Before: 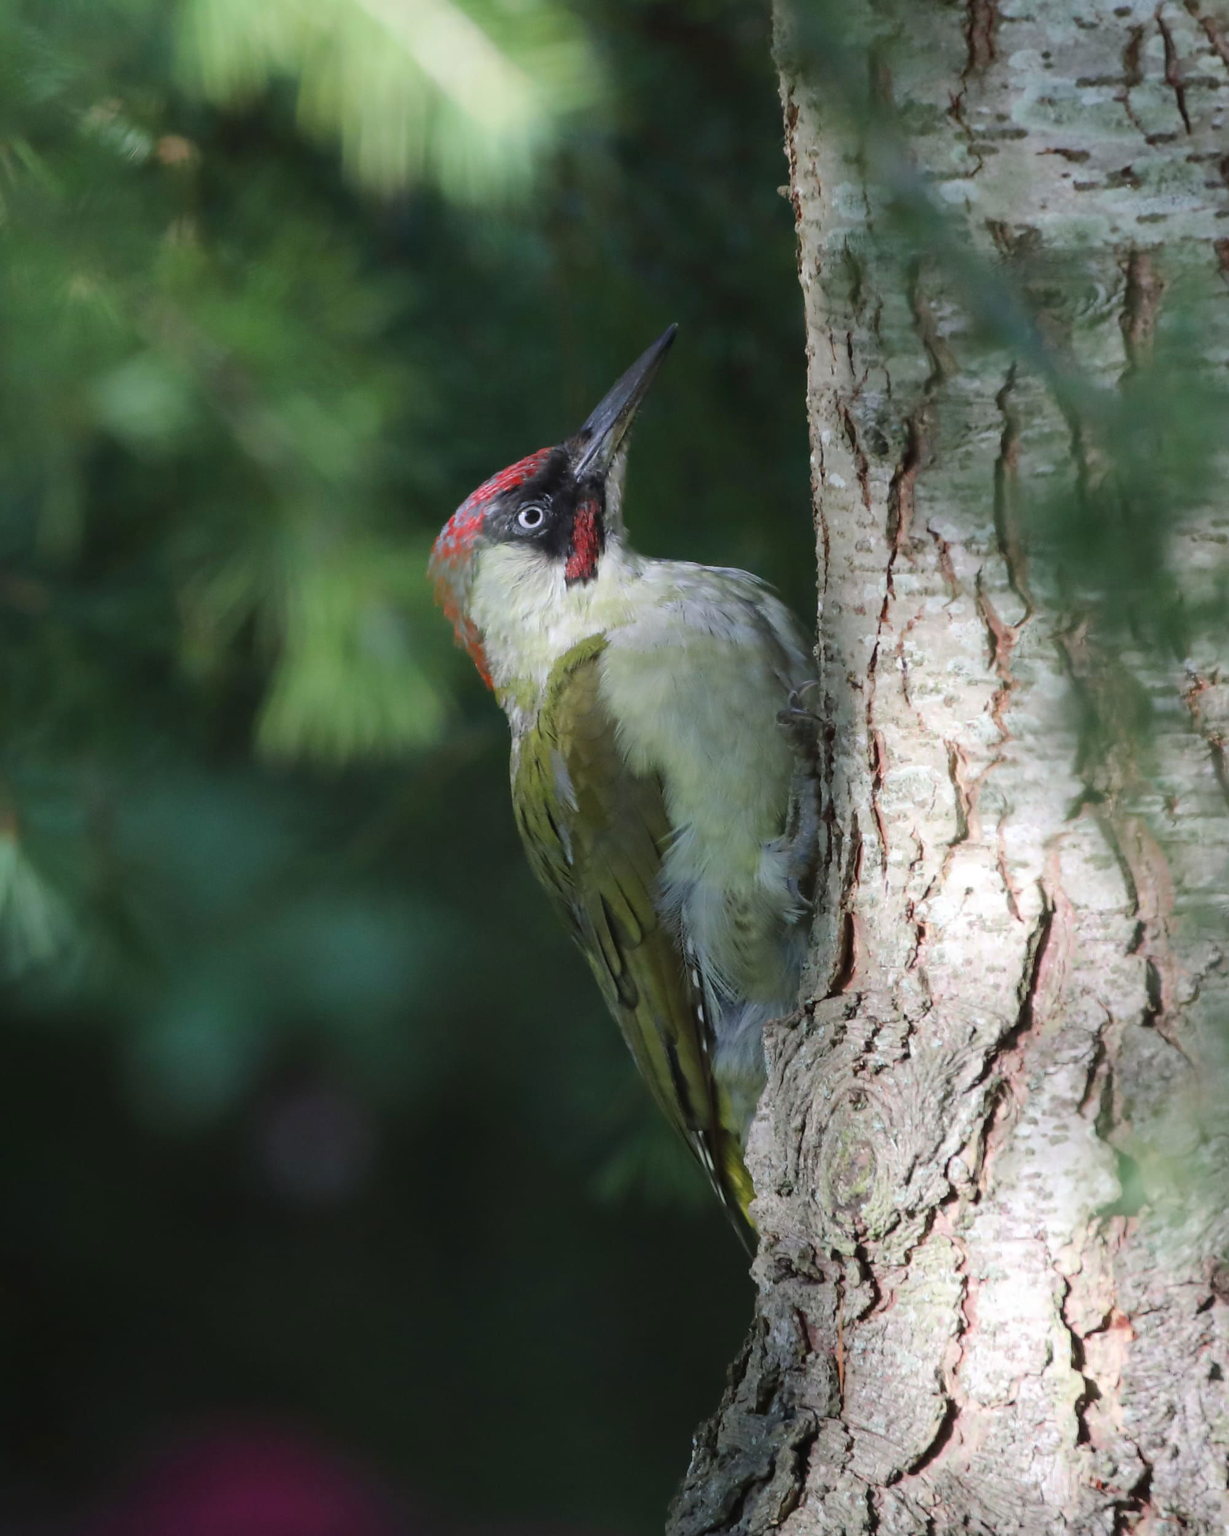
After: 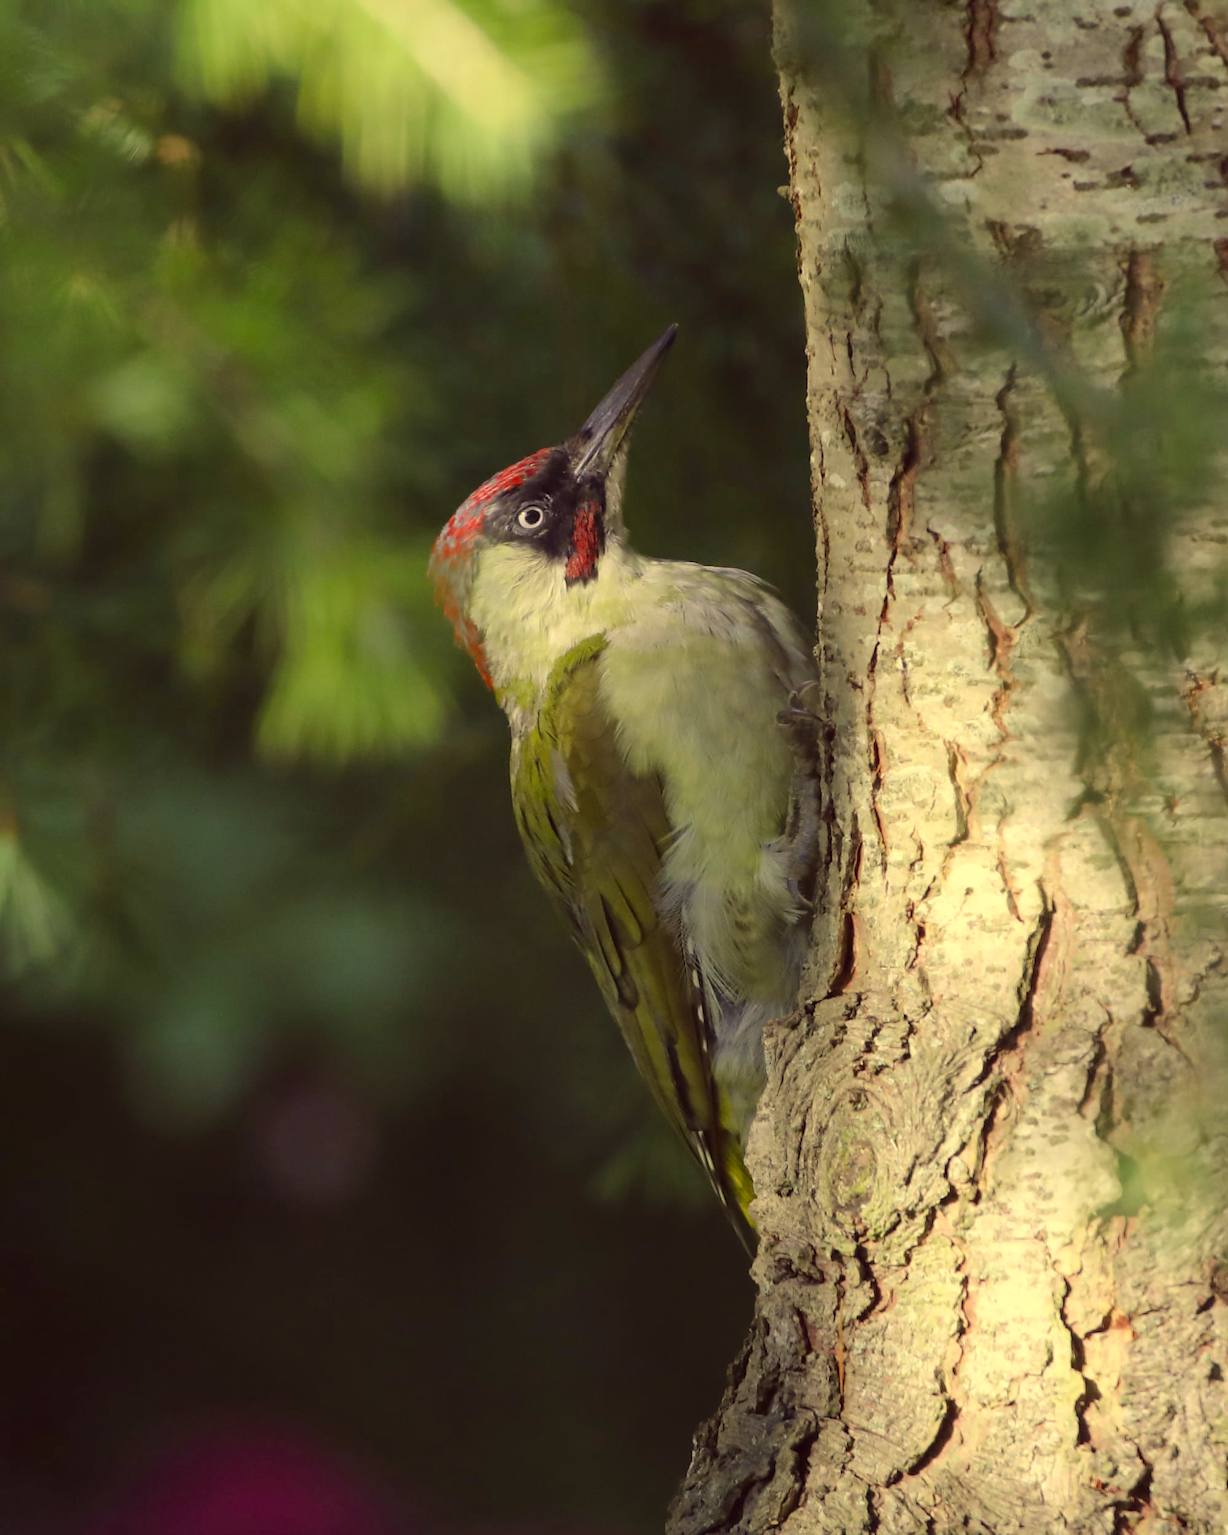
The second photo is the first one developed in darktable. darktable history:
color correction: highlights a* -0.373, highlights b* 39.95, shadows a* 9.5, shadows b* -0.822
